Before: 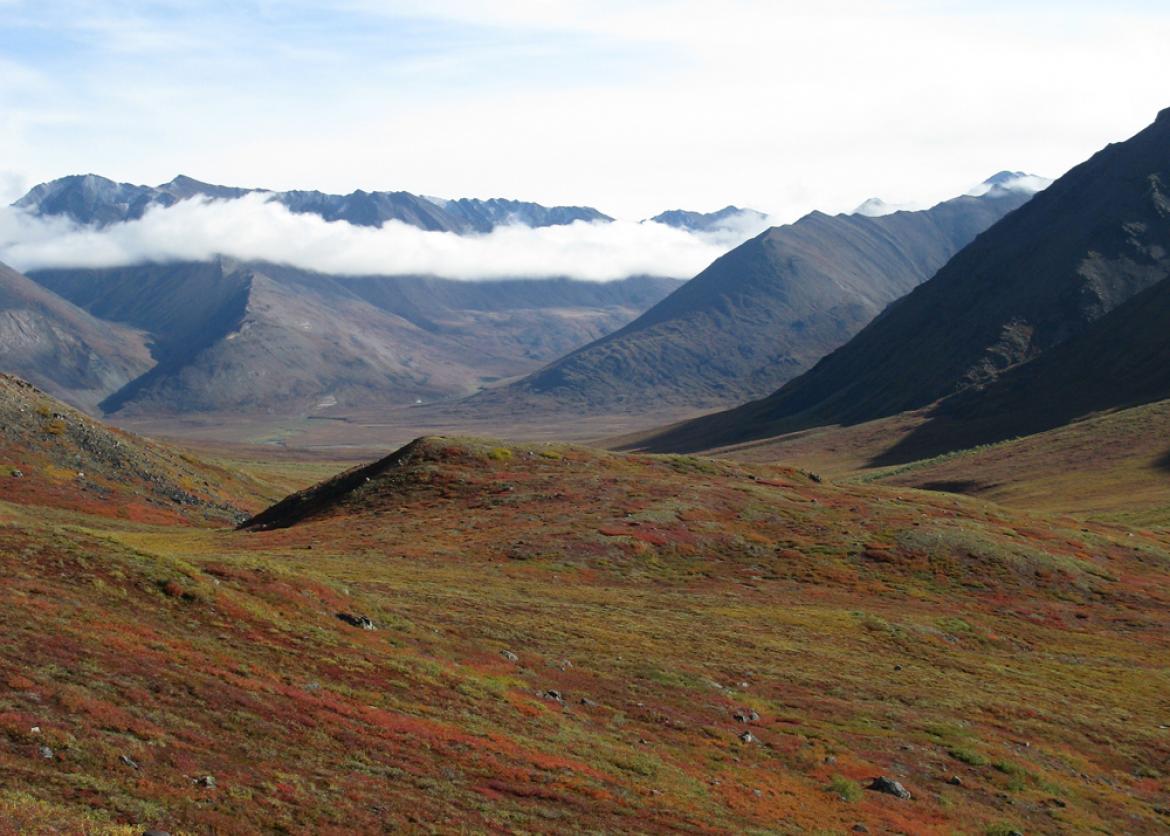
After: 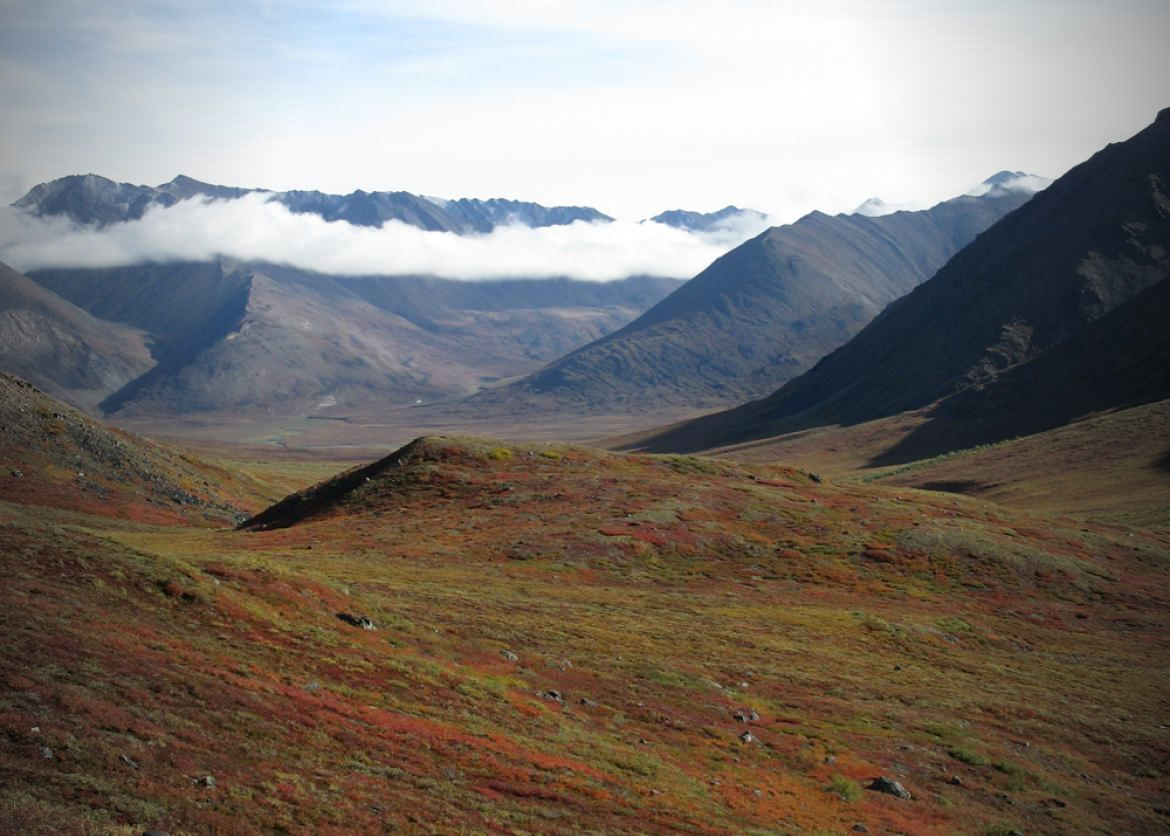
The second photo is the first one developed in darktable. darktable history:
vignetting: fall-off start 96.3%, fall-off radius 99.53%, brightness -0.808, width/height ratio 0.609
